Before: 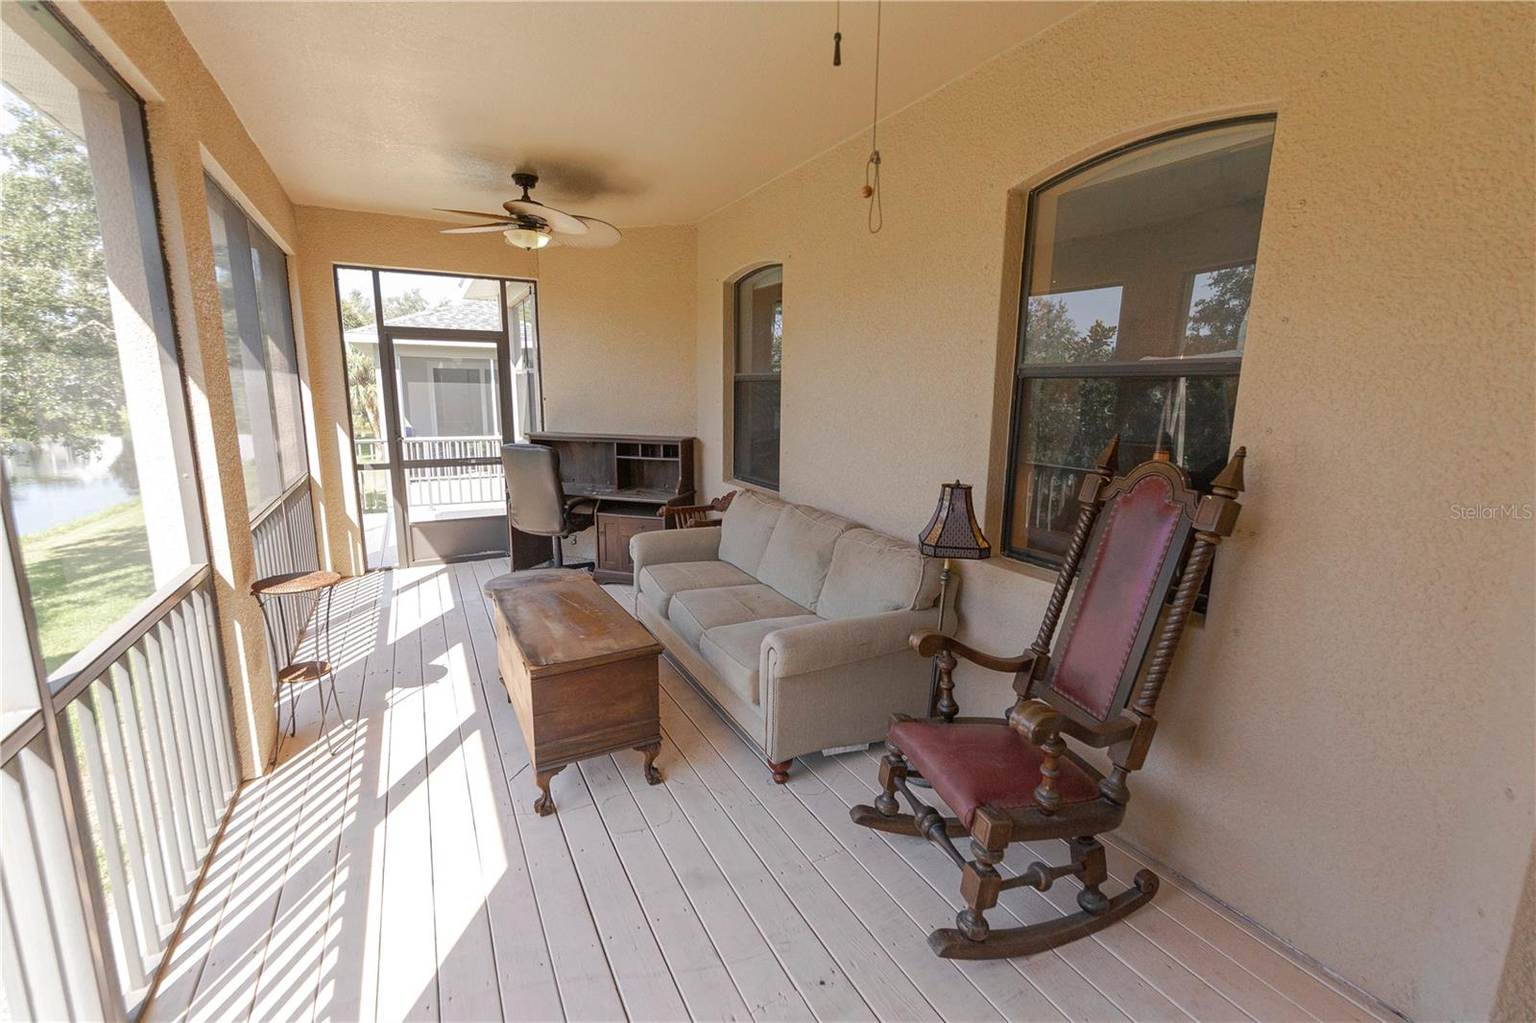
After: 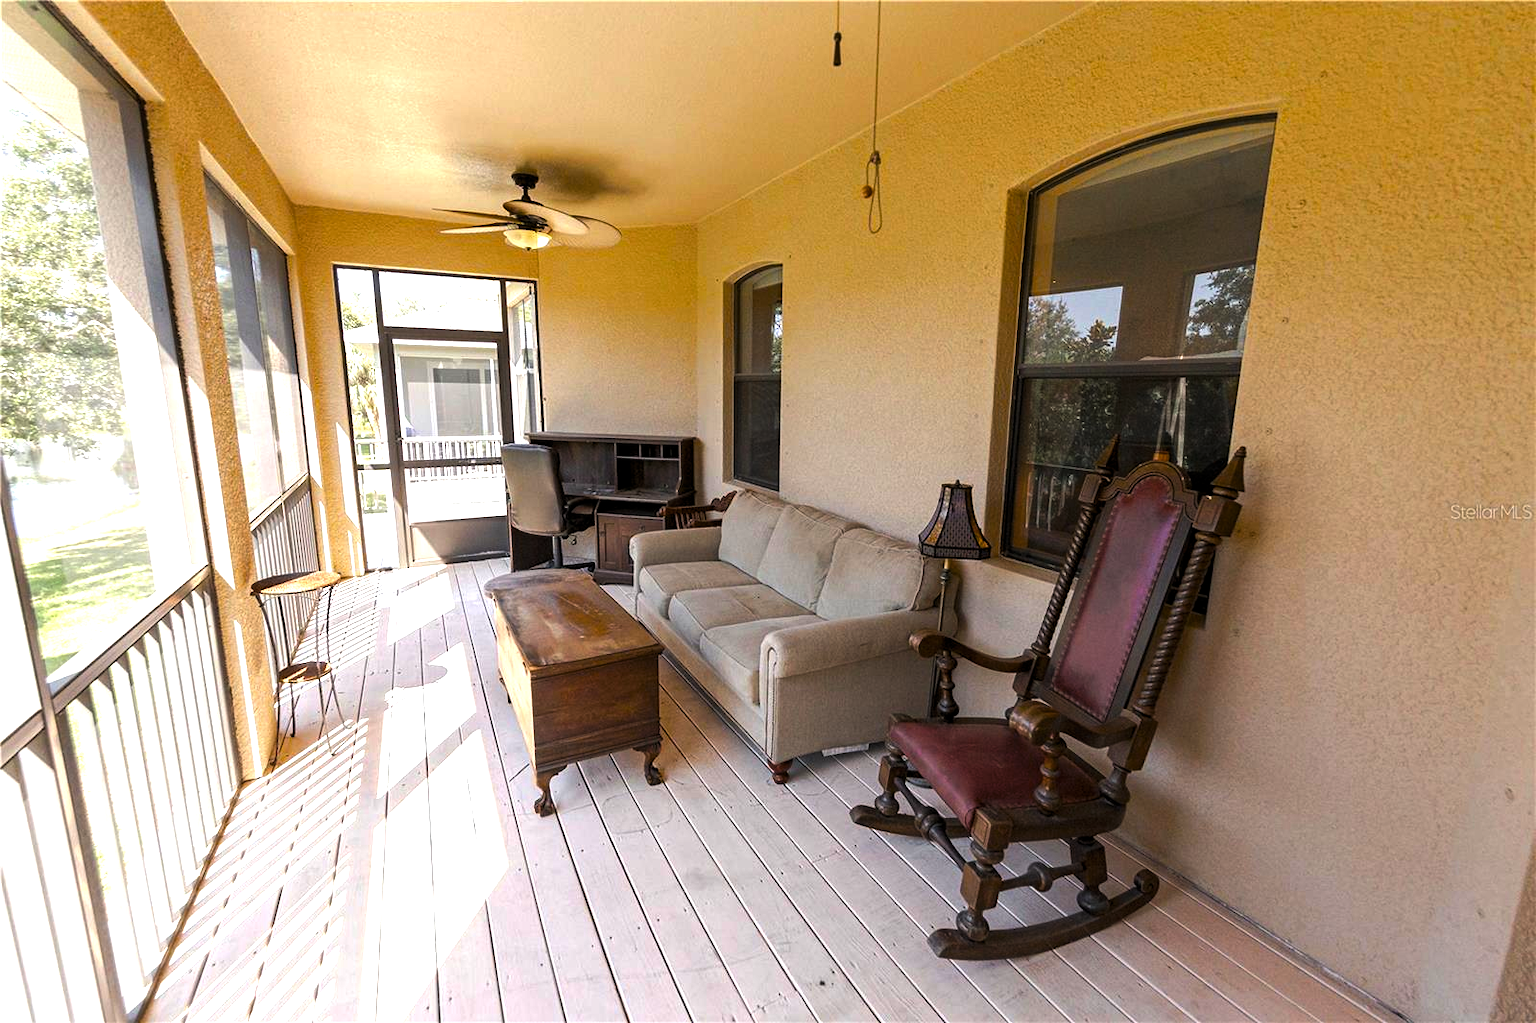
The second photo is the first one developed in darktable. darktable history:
color balance rgb: perceptual saturation grading › global saturation 38.827%, global vibrance 20%
levels: levels [0.044, 0.475, 0.791]
